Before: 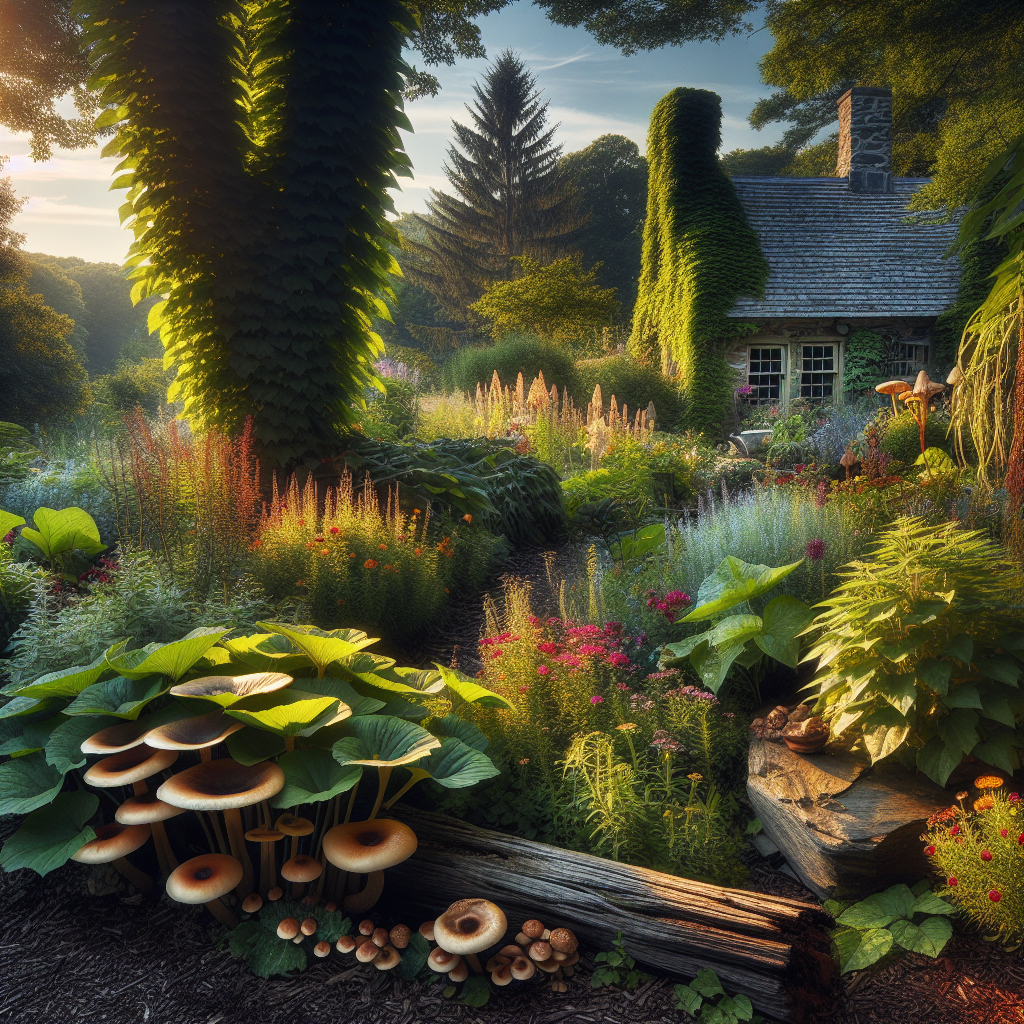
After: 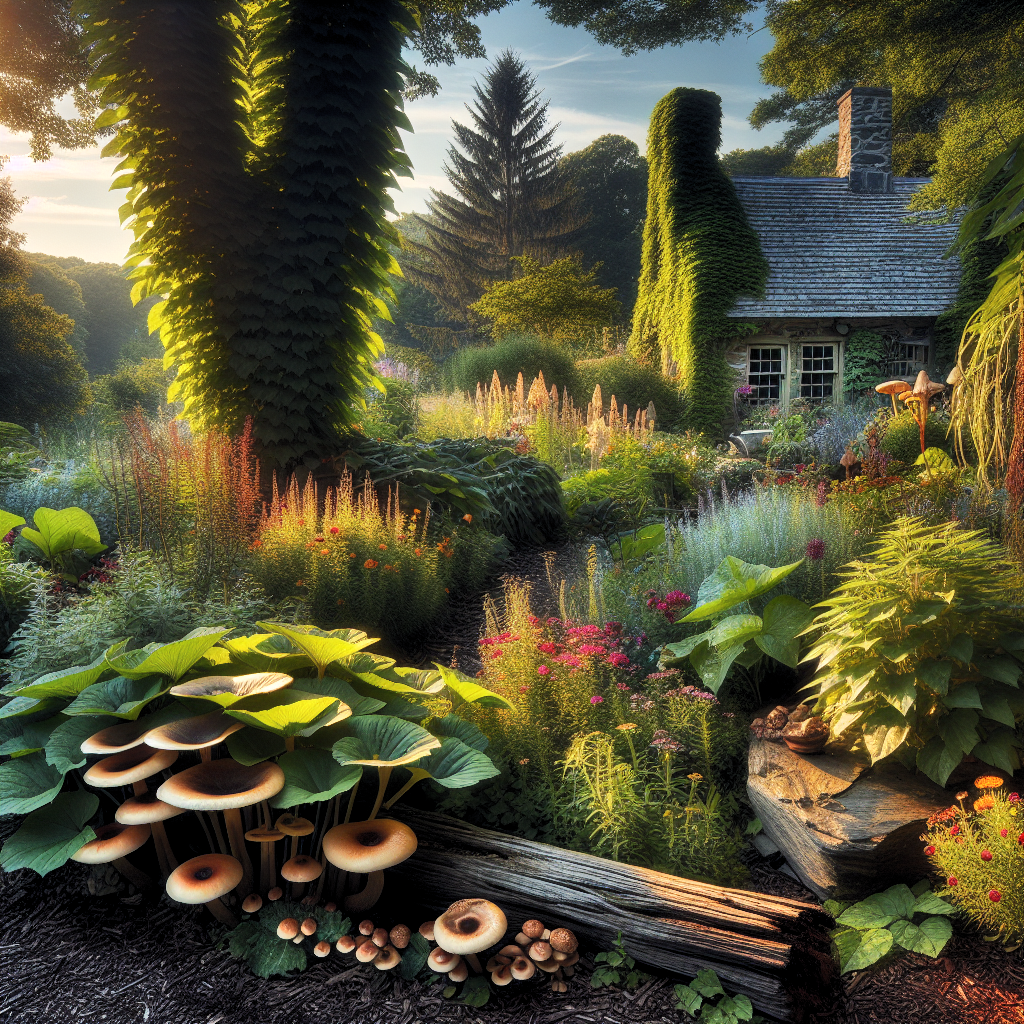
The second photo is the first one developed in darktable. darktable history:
levels: levels [0.031, 0.5, 0.969]
shadows and highlights: soften with gaussian
